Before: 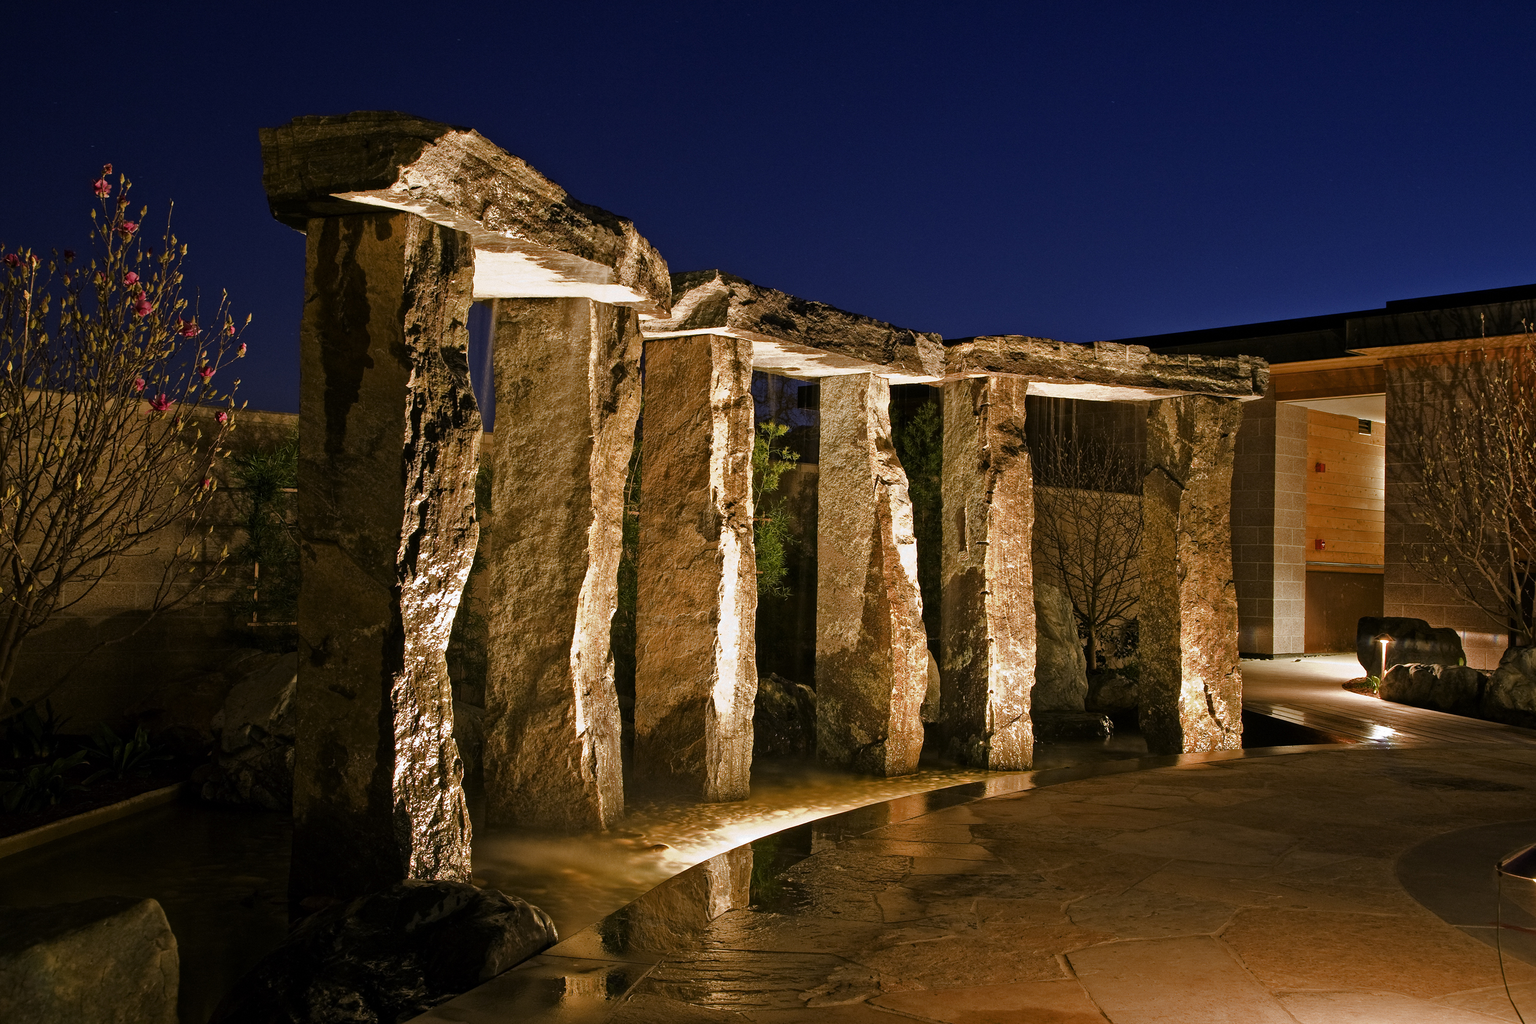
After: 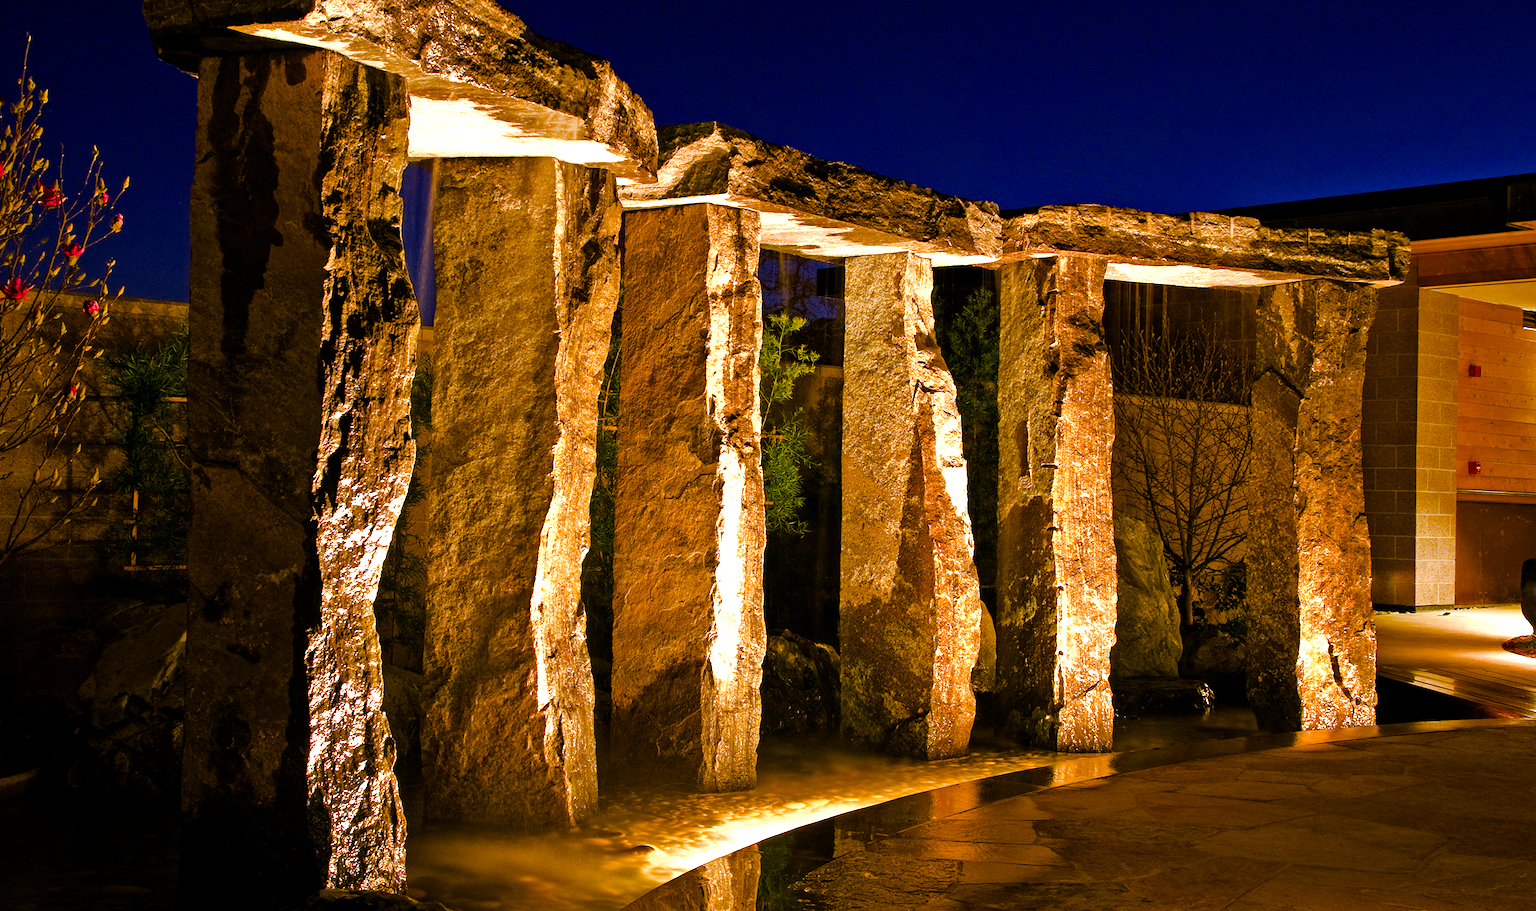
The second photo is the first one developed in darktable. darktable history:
crop: left 9.712%, top 16.928%, right 10.845%, bottom 12.332%
color balance rgb: linear chroma grading › shadows 10%, linear chroma grading › highlights 10%, linear chroma grading › global chroma 15%, linear chroma grading › mid-tones 15%, perceptual saturation grading › global saturation 40%, perceptual saturation grading › highlights -25%, perceptual saturation grading › mid-tones 35%, perceptual saturation grading › shadows 35%, perceptual brilliance grading › global brilliance 11.29%, global vibrance 11.29%
